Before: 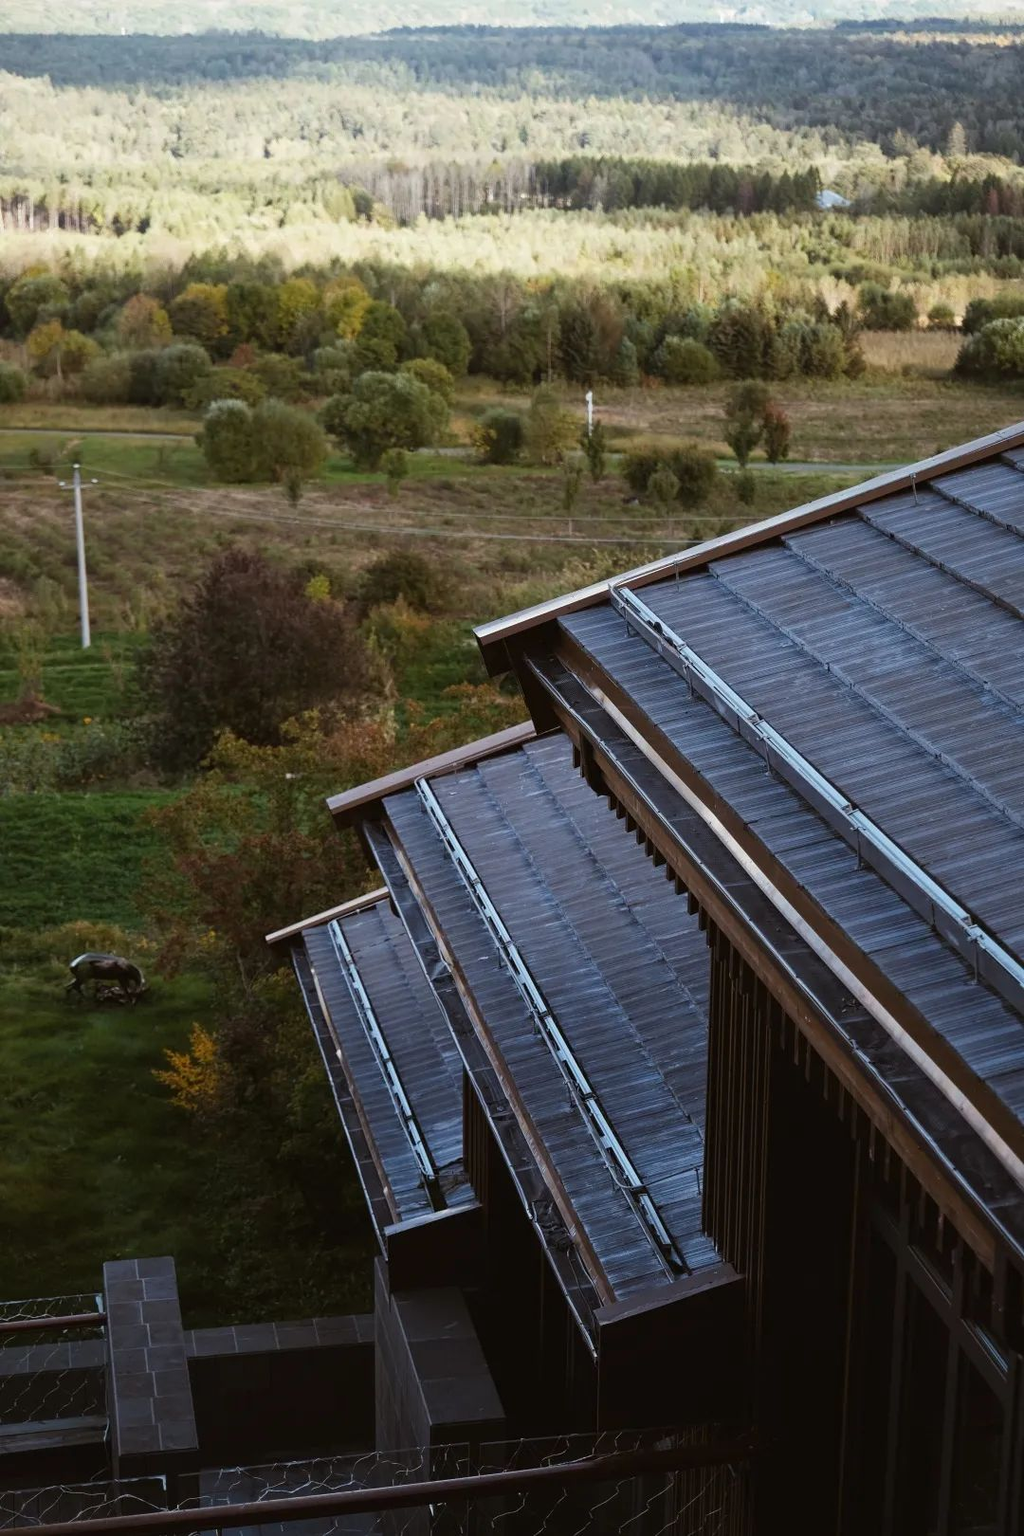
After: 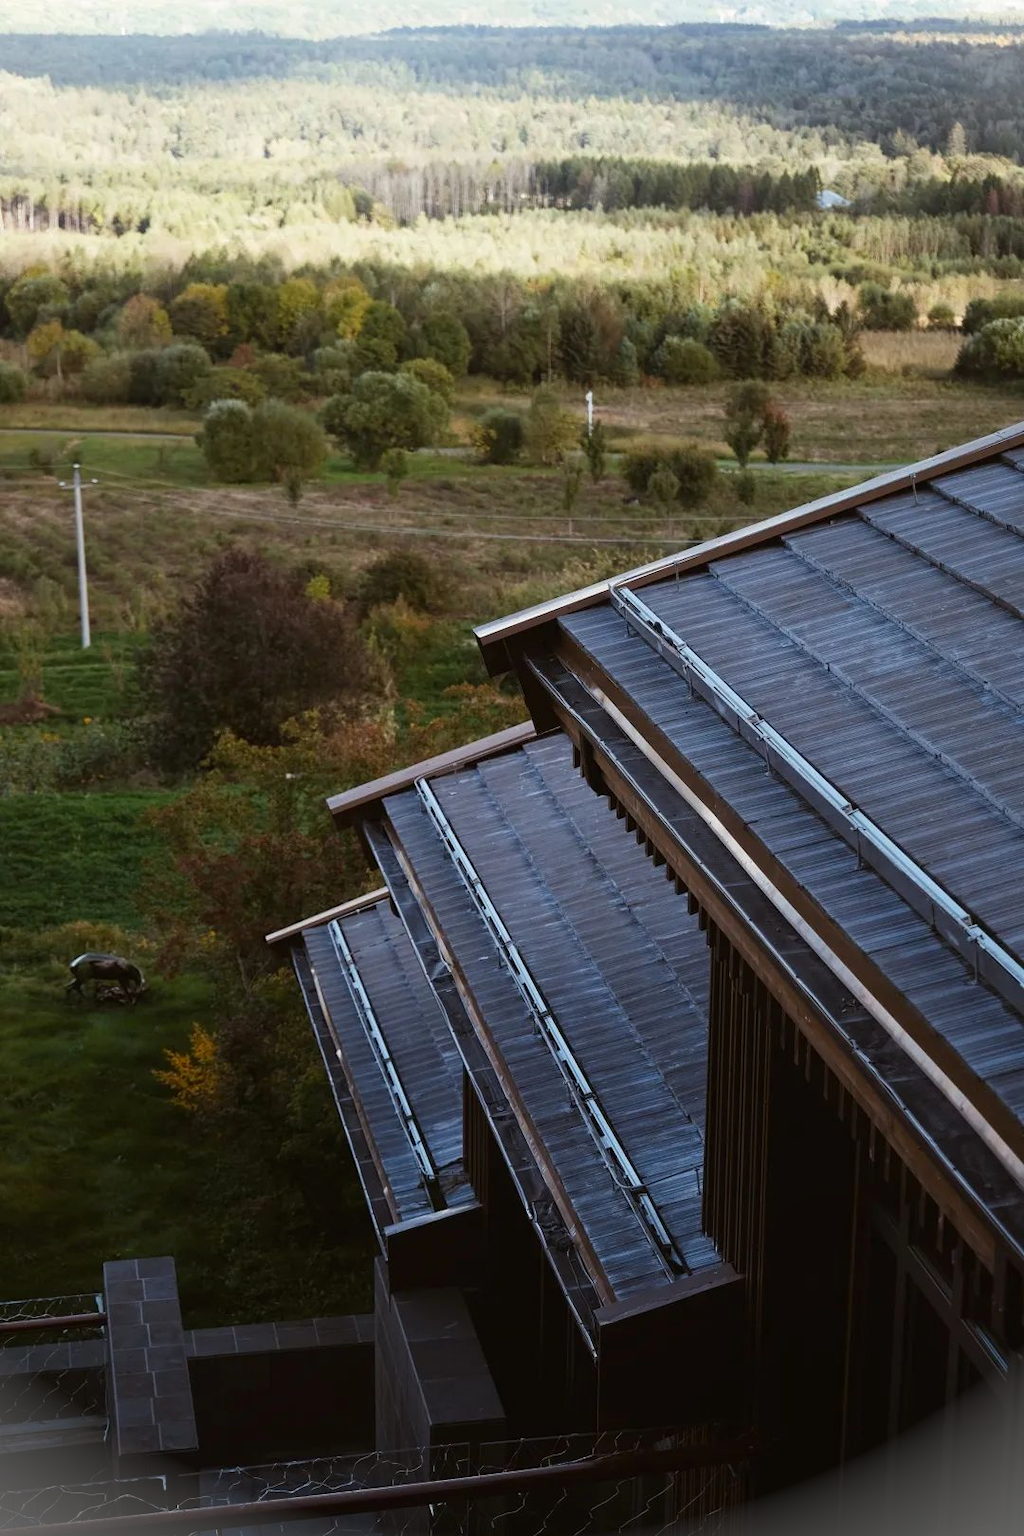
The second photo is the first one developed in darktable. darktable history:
shadows and highlights: shadows -23.08, highlights 46.15, soften with gaussian
vignetting: fall-off start 100%, brightness 0.3, saturation 0
